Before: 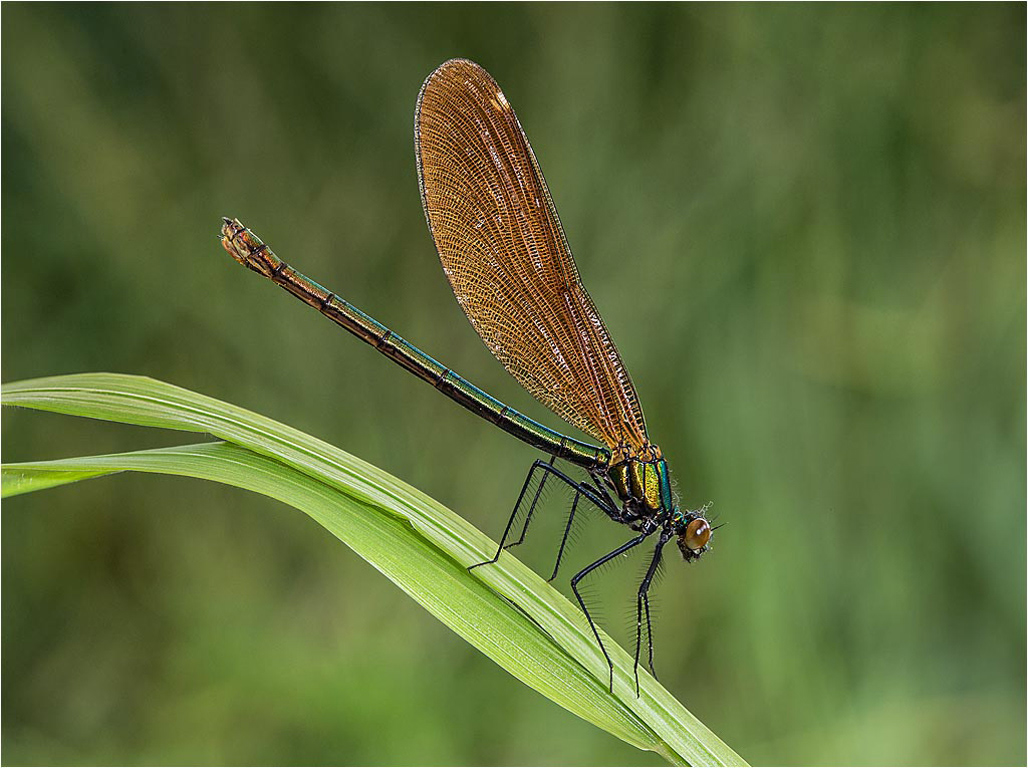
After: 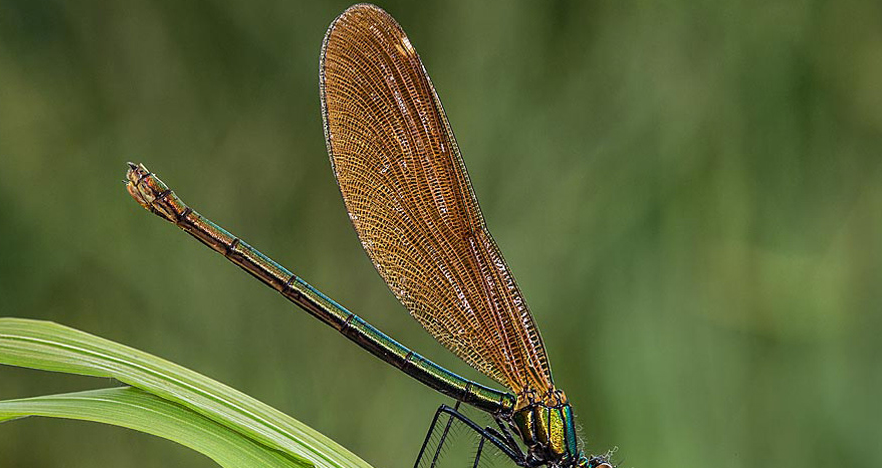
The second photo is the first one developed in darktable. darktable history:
crop and rotate: left 9.272%, top 7.241%, right 4.888%, bottom 31.776%
